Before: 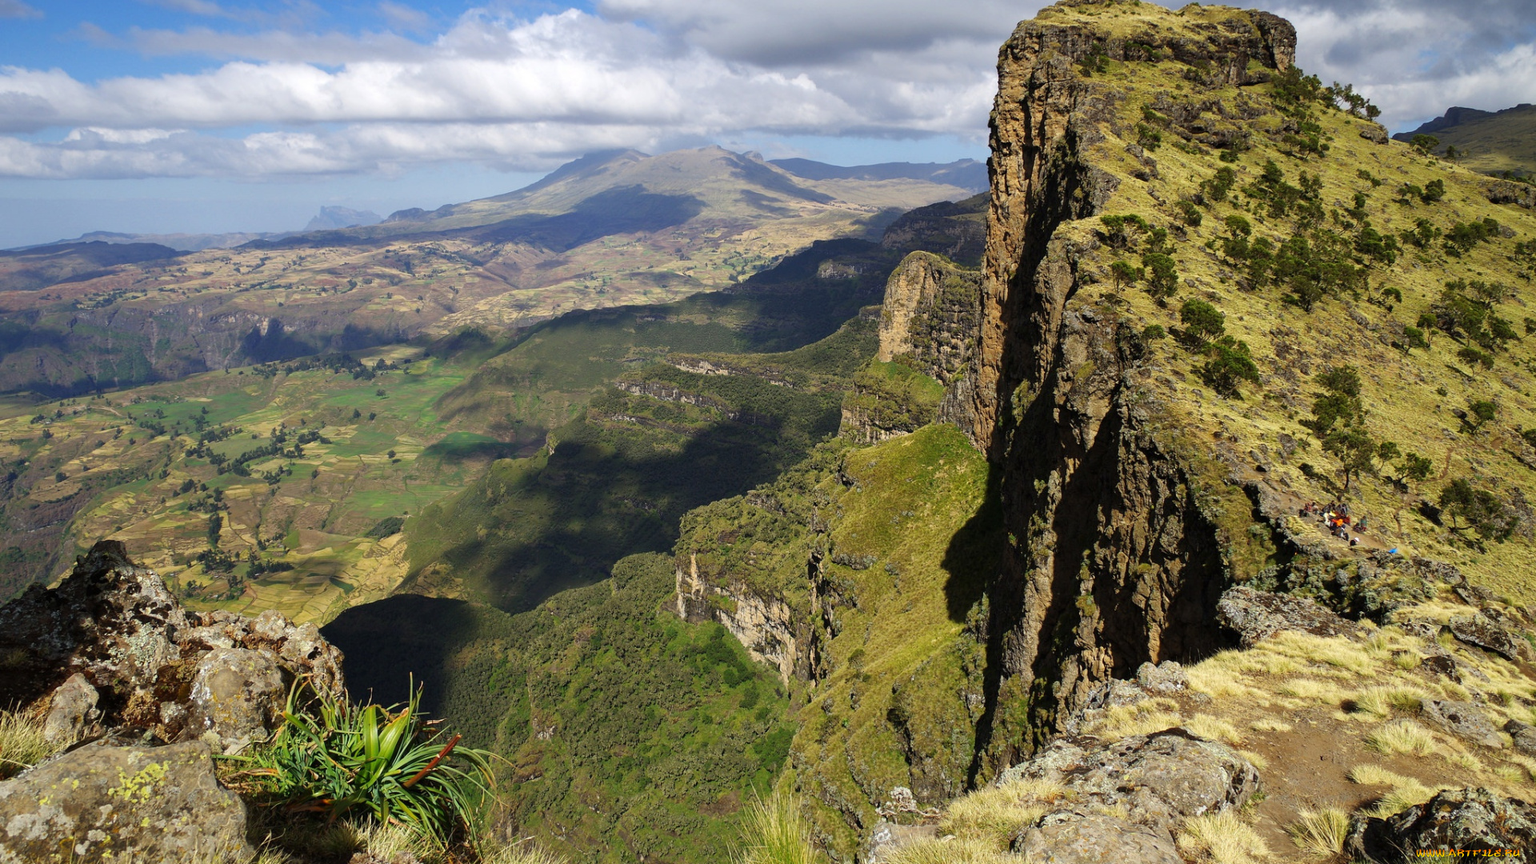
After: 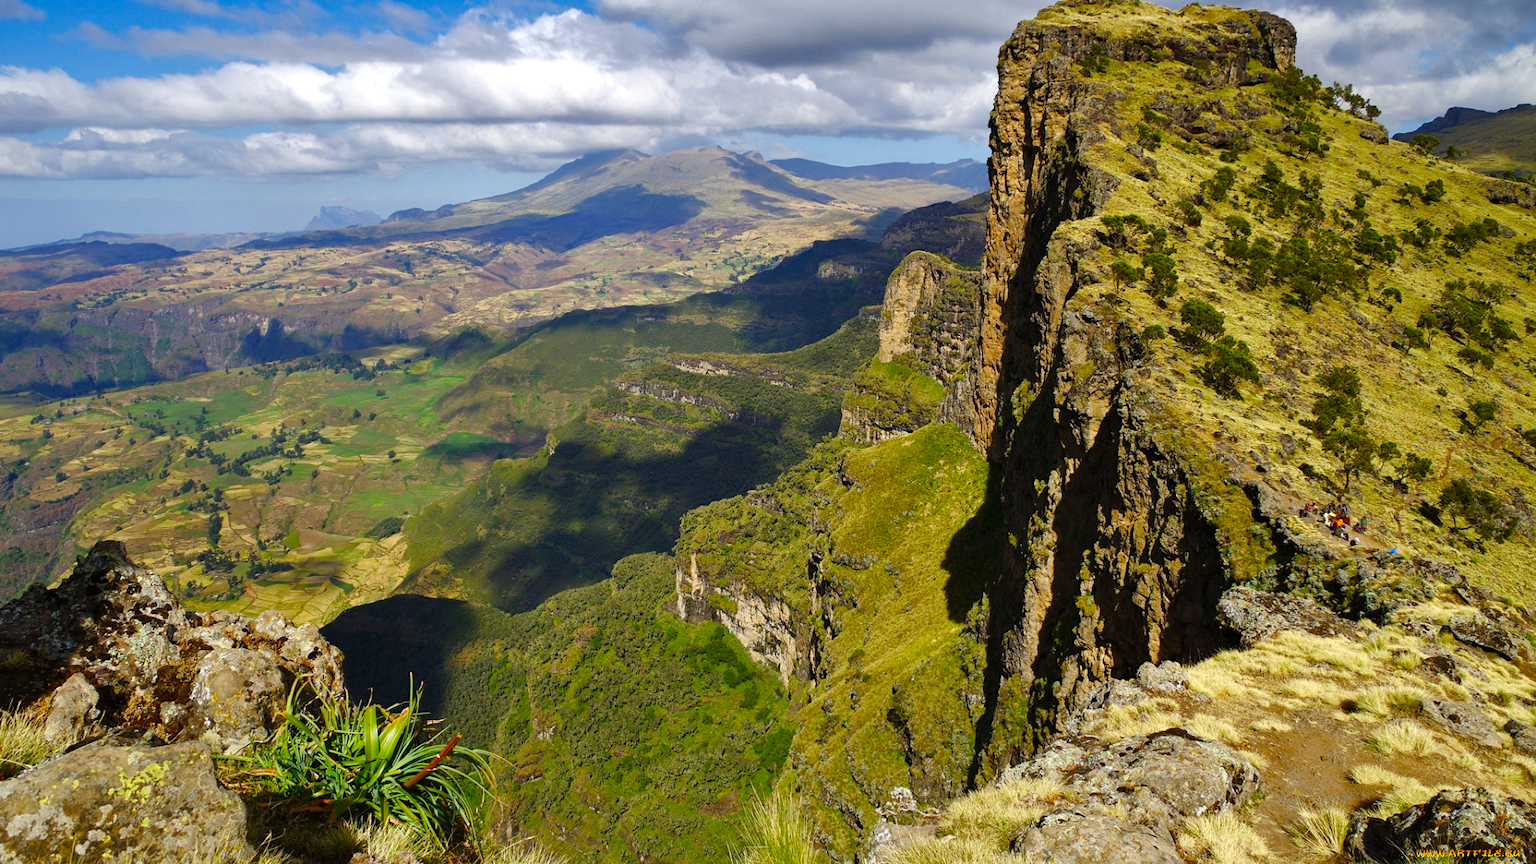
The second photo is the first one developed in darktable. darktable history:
haze removal: strength 0.128, distance 0.256, compatibility mode true, adaptive false
color balance rgb: perceptual saturation grading › global saturation 26.262%, perceptual saturation grading › highlights -27.756%, perceptual saturation grading › mid-tones 15.253%, perceptual saturation grading › shadows 33.063%, perceptual brilliance grading › global brilliance 2.621%
shadows and highlights: low approximation 0.01, soften with gaussian
